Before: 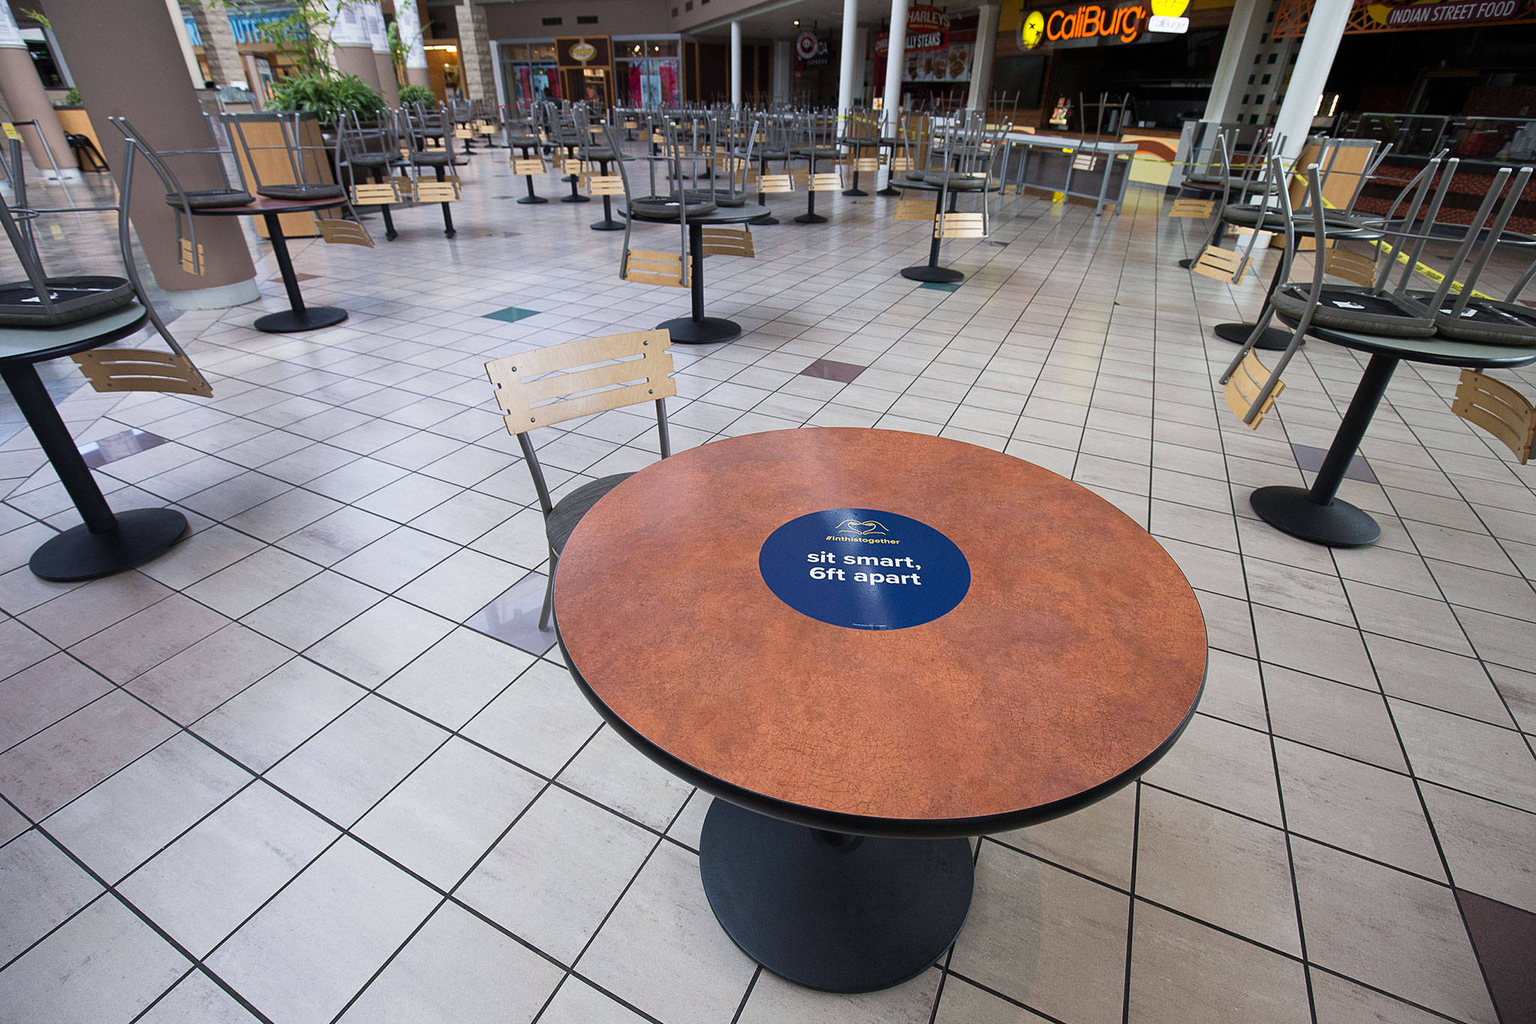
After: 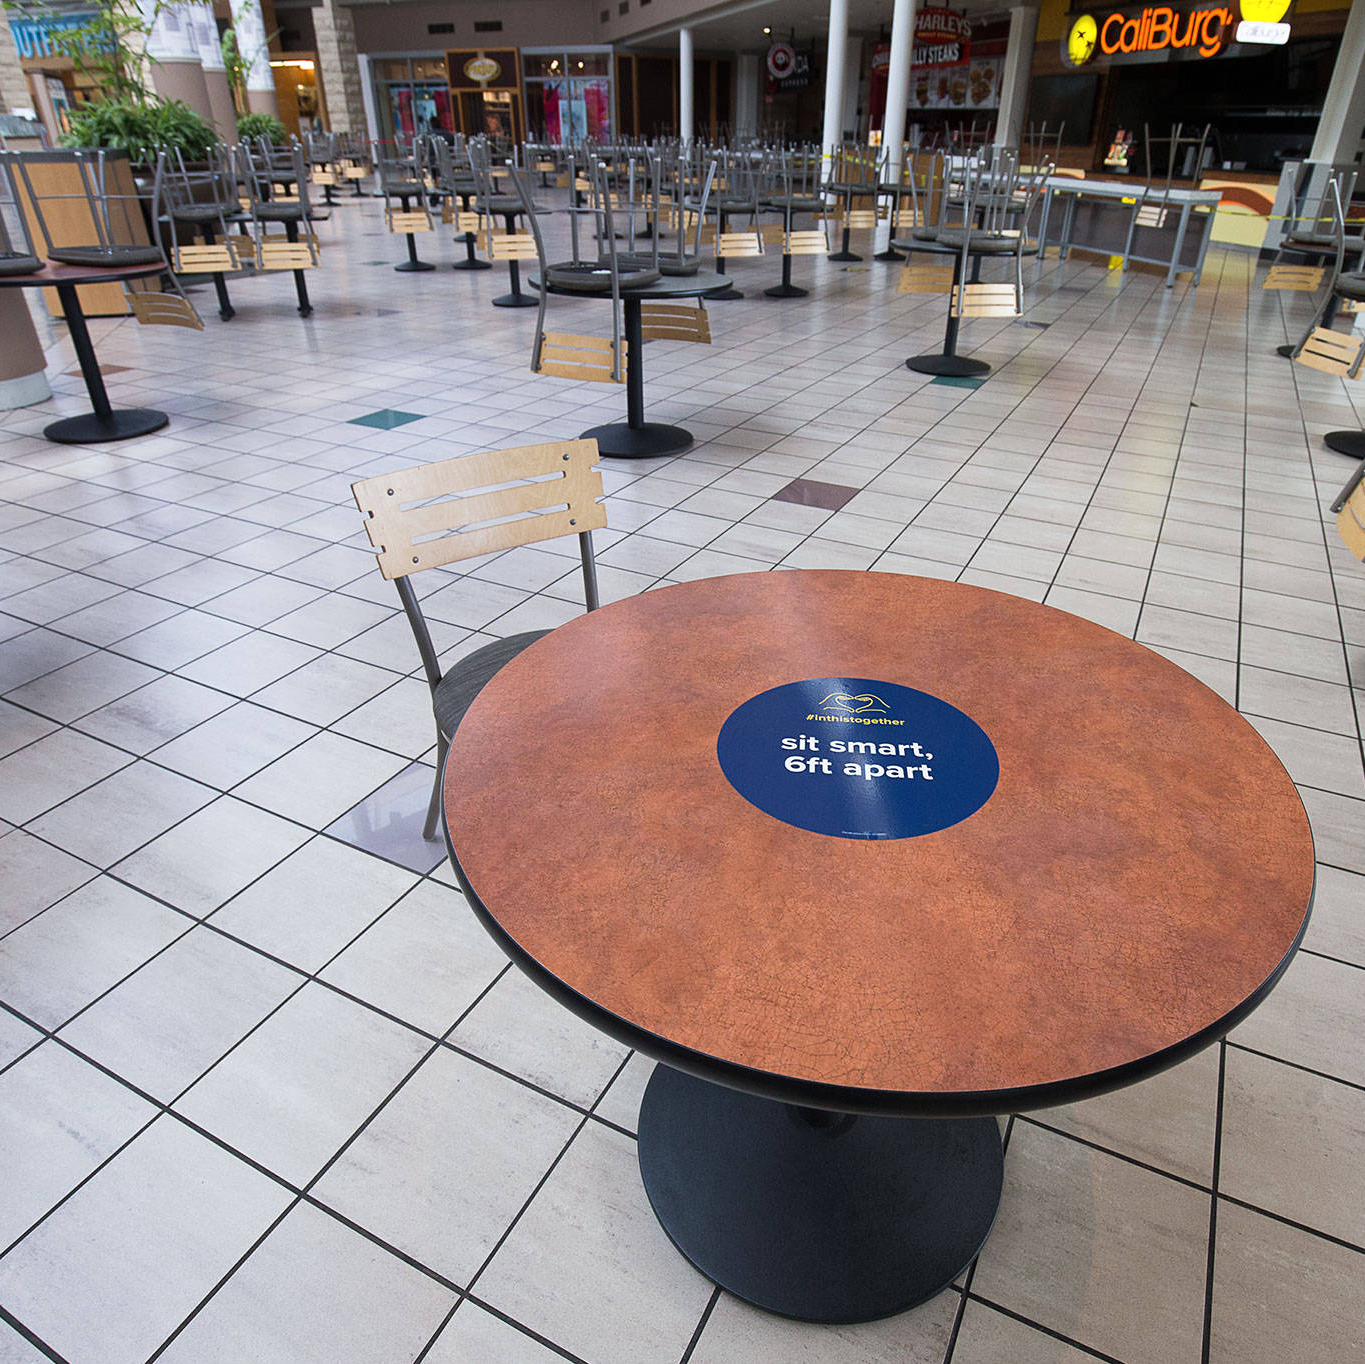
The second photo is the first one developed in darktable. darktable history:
shadows and highlights: shadows 12, white point adjustment 1.2, highlights -0.36, soften with gaussian
crop and rotate: left 14.436%, right 18.898%
